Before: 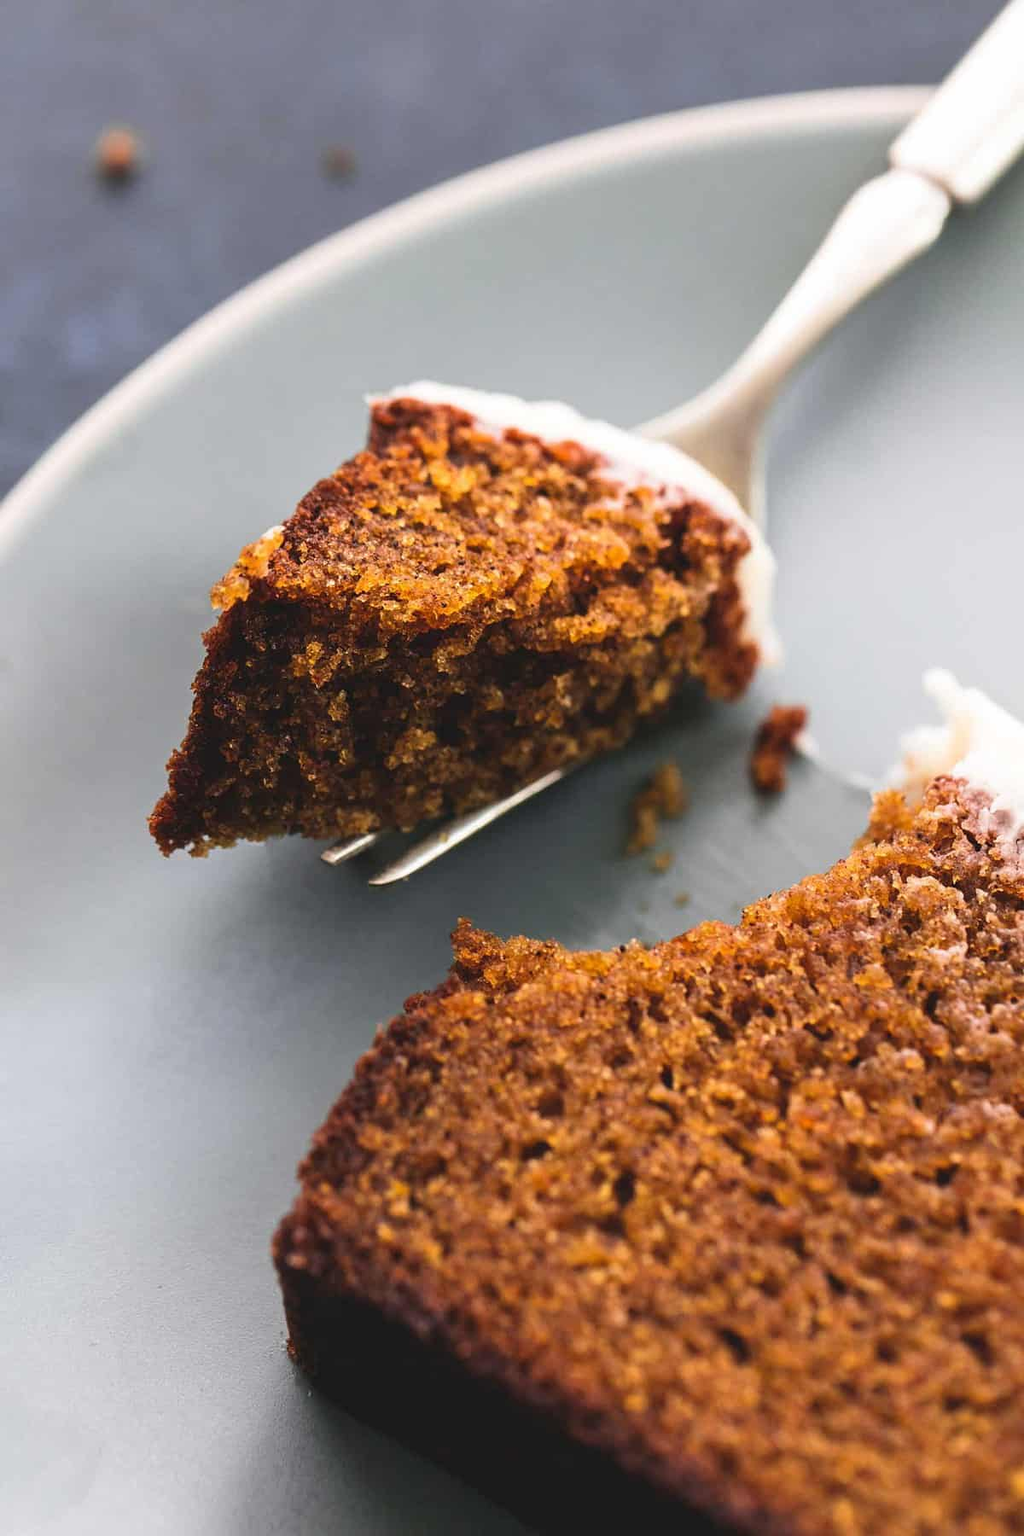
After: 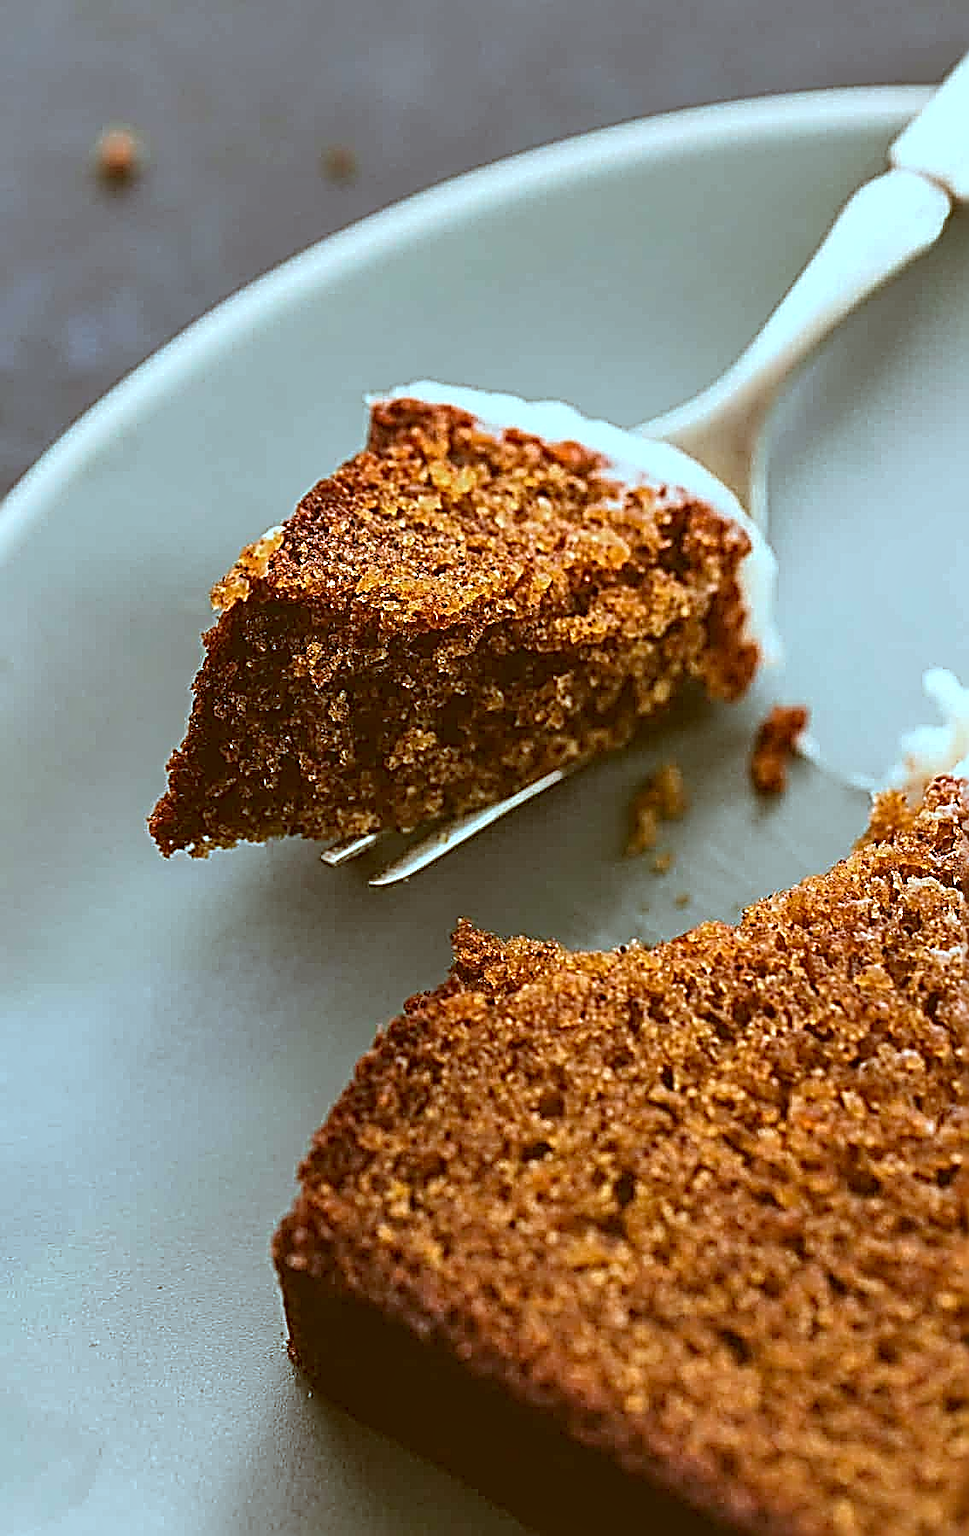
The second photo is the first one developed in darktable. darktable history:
local contrast: on, module defaults
sharpen: radius 3.145, amount 1.733
color correction: highlights a* -15.05, highlights b* -16.85, shadows a* 10.39, shadows b* 29.72
base curve: curves: ch0 [(0, 0) (0.472, 0.455) (1, 1)], preserve colors none
contrast equalizer: y [[0.439, 0.44, 0.442, 0.457, 0.493, 0.498], [0.5 ×6], [0.5 ×6], [0 ×6], [0 ×6]], mix 0.577
crop and rotate: left 0%, right 5.375%
shadows and highlights: soften with gaussian
